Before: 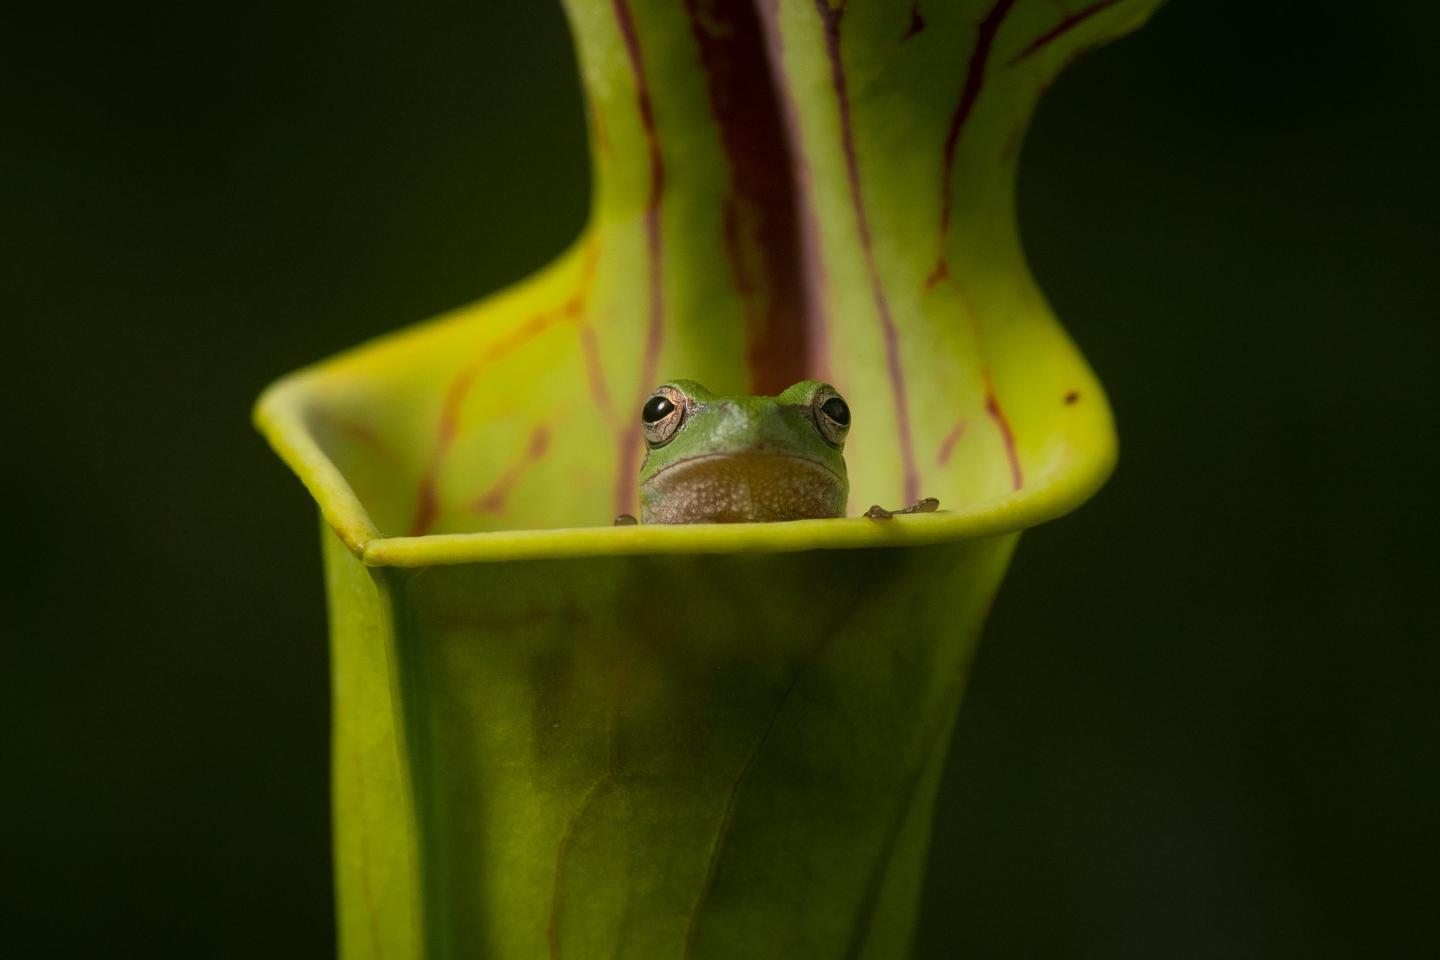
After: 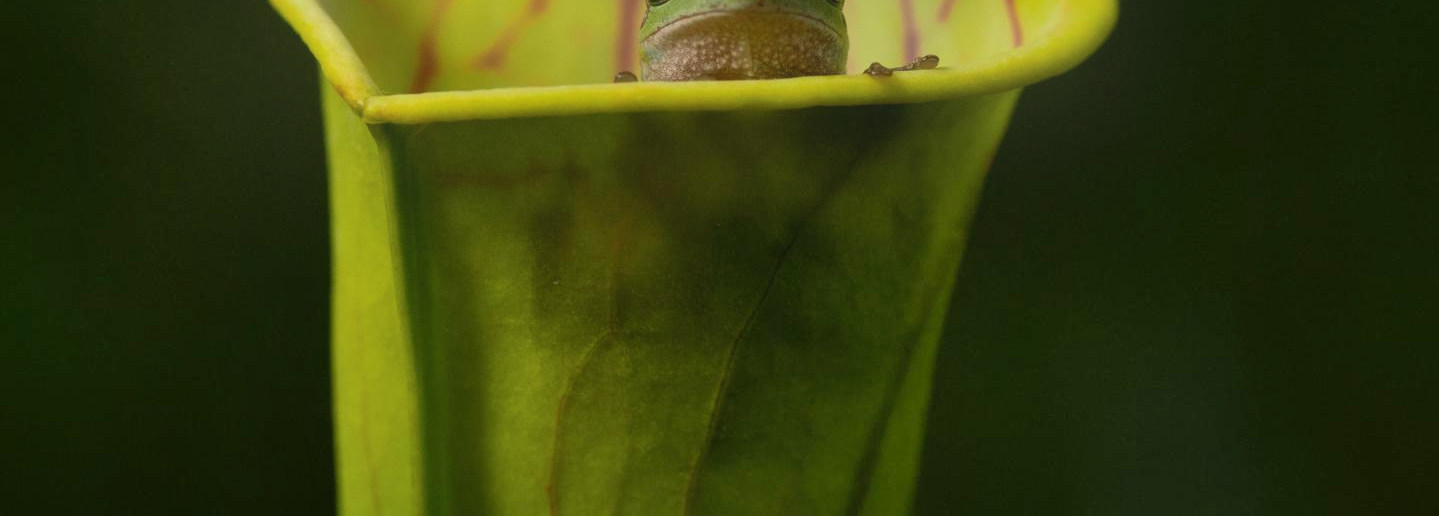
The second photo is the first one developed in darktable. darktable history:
crop and rotate: top 46.237%
shadows and highlights: shadows color adjustment 97.66%, soften with gaussian
bloom: threshold 82.5%, strength 16.25%
